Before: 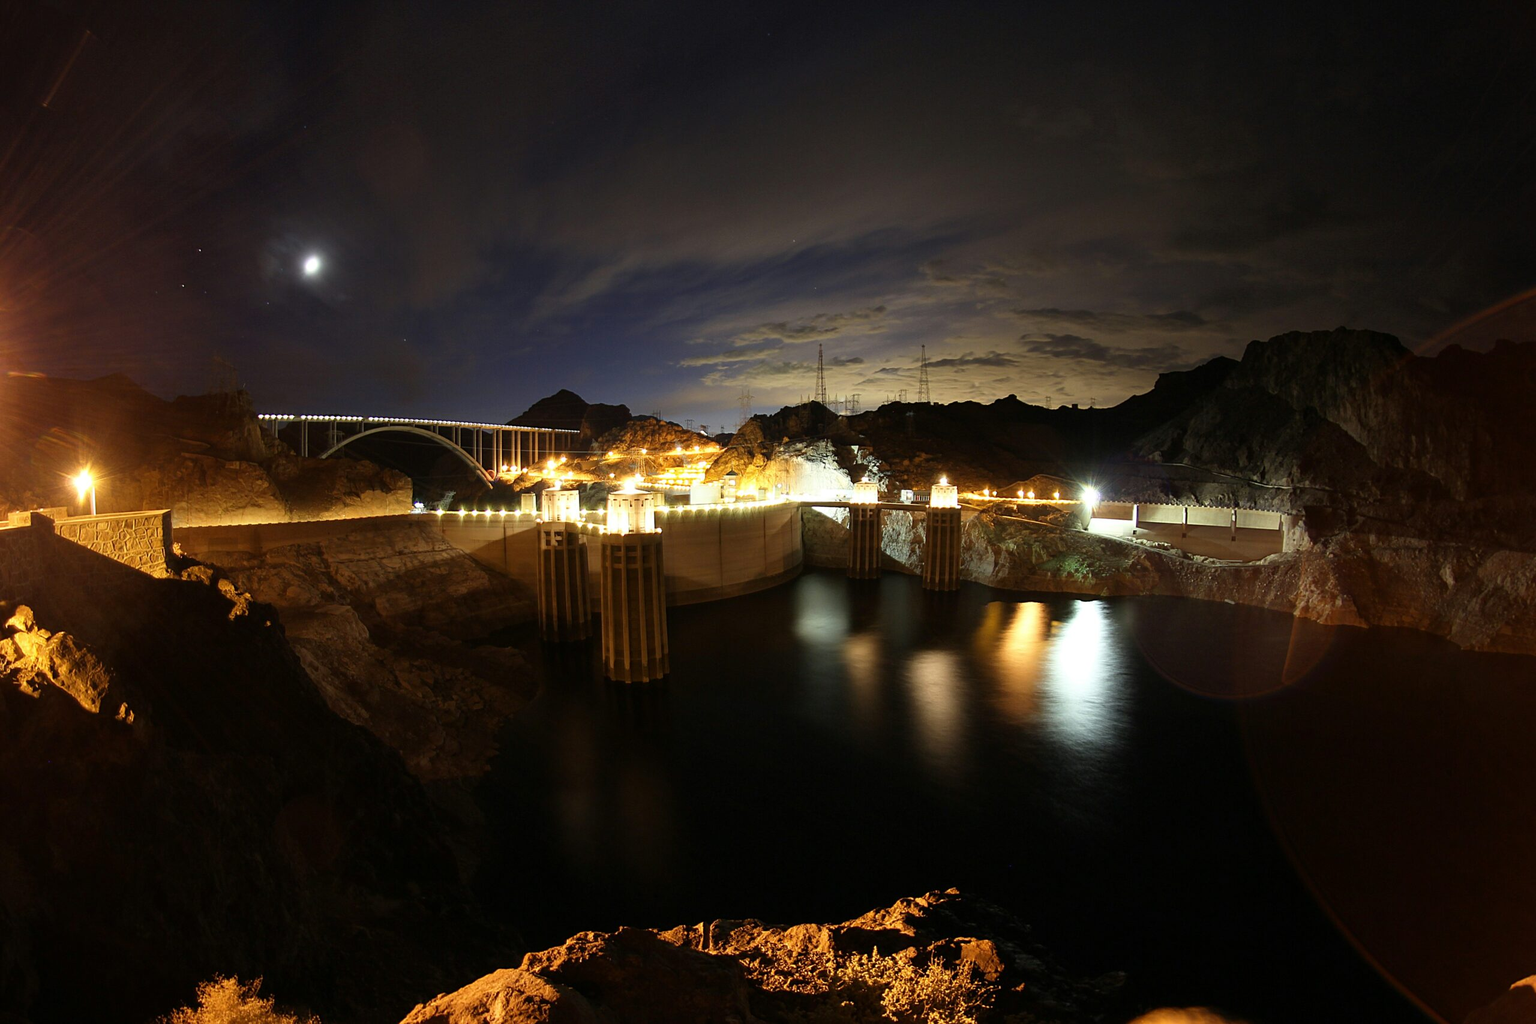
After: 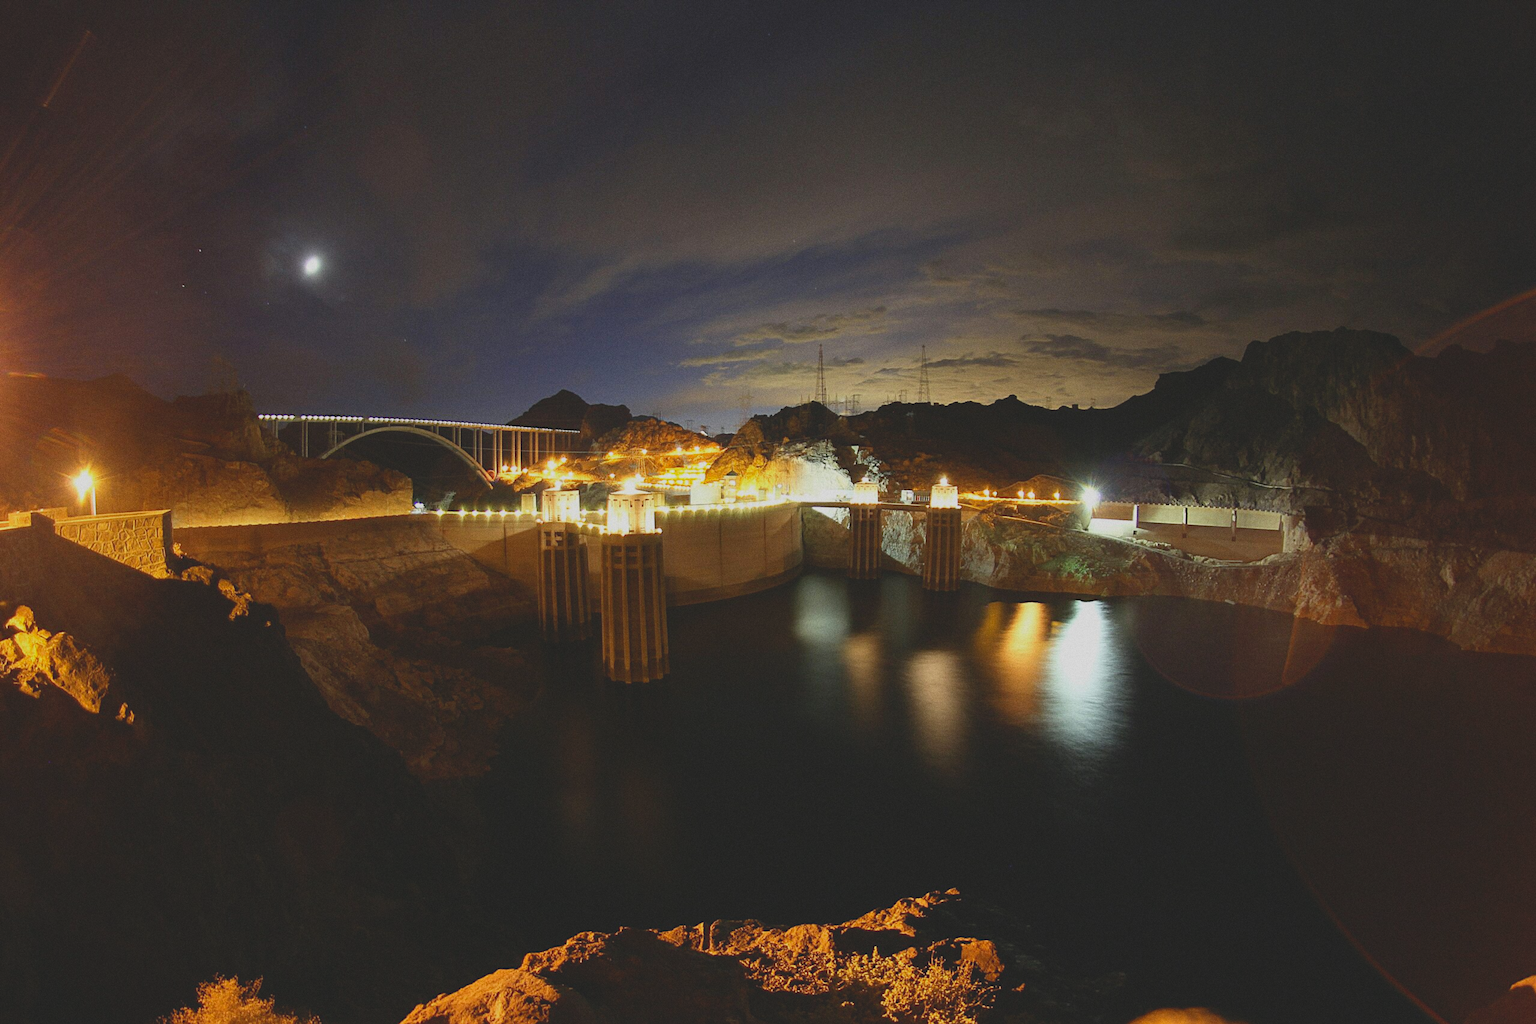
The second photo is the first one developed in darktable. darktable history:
contrast brightness saturation: contrast -0.28
grain: coarseness 0.09 ISO
